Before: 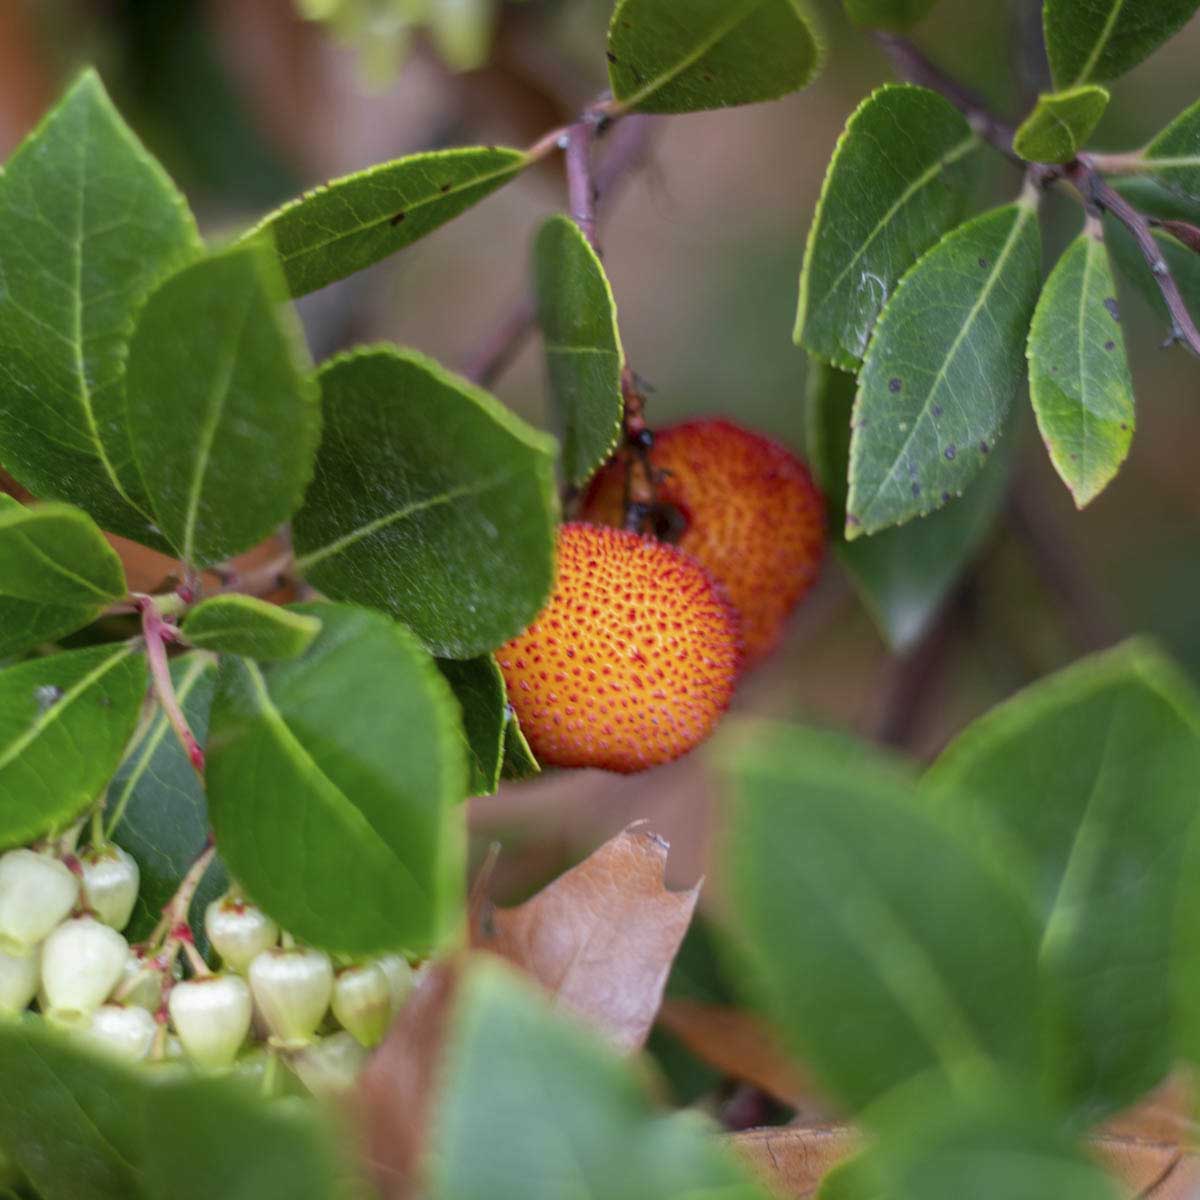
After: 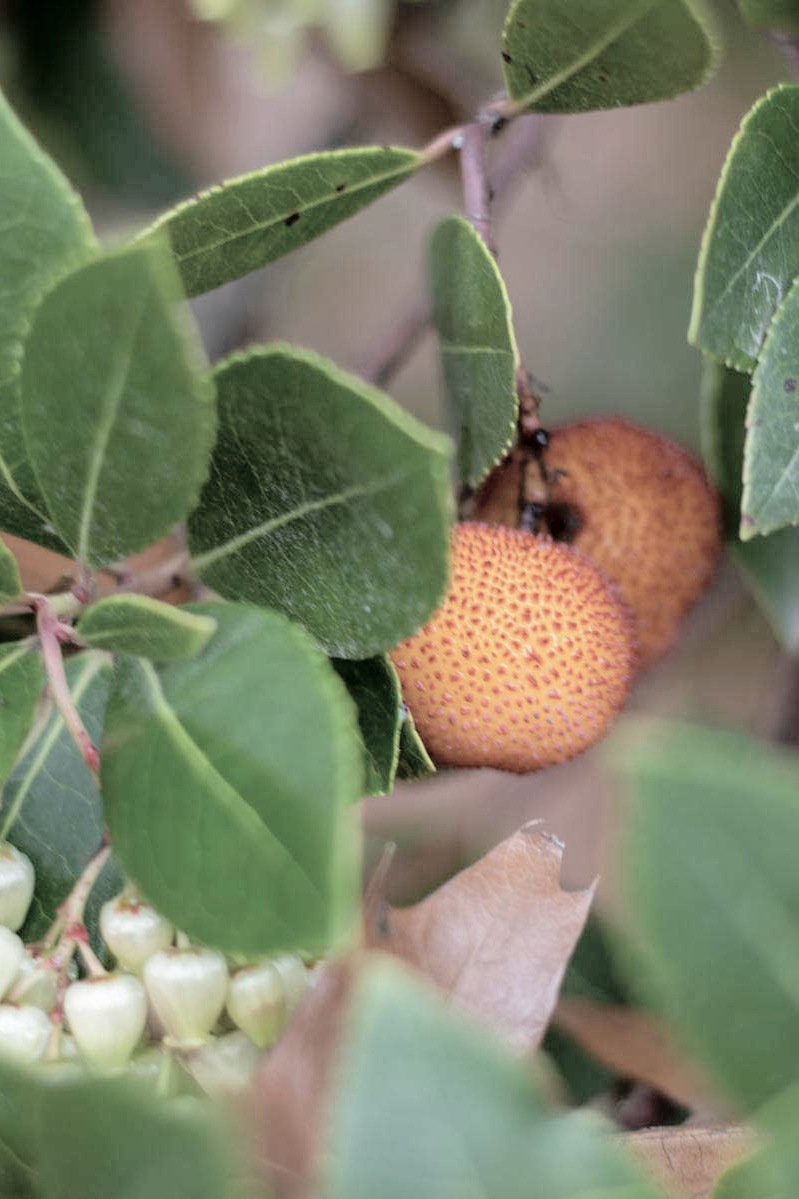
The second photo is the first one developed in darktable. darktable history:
crop and rotate: left 8.786%, right 24.548%
contrast brightness saturation: brightness 0.18, saturation -0.5
fill light: exposure -2 EV, width 8.6
